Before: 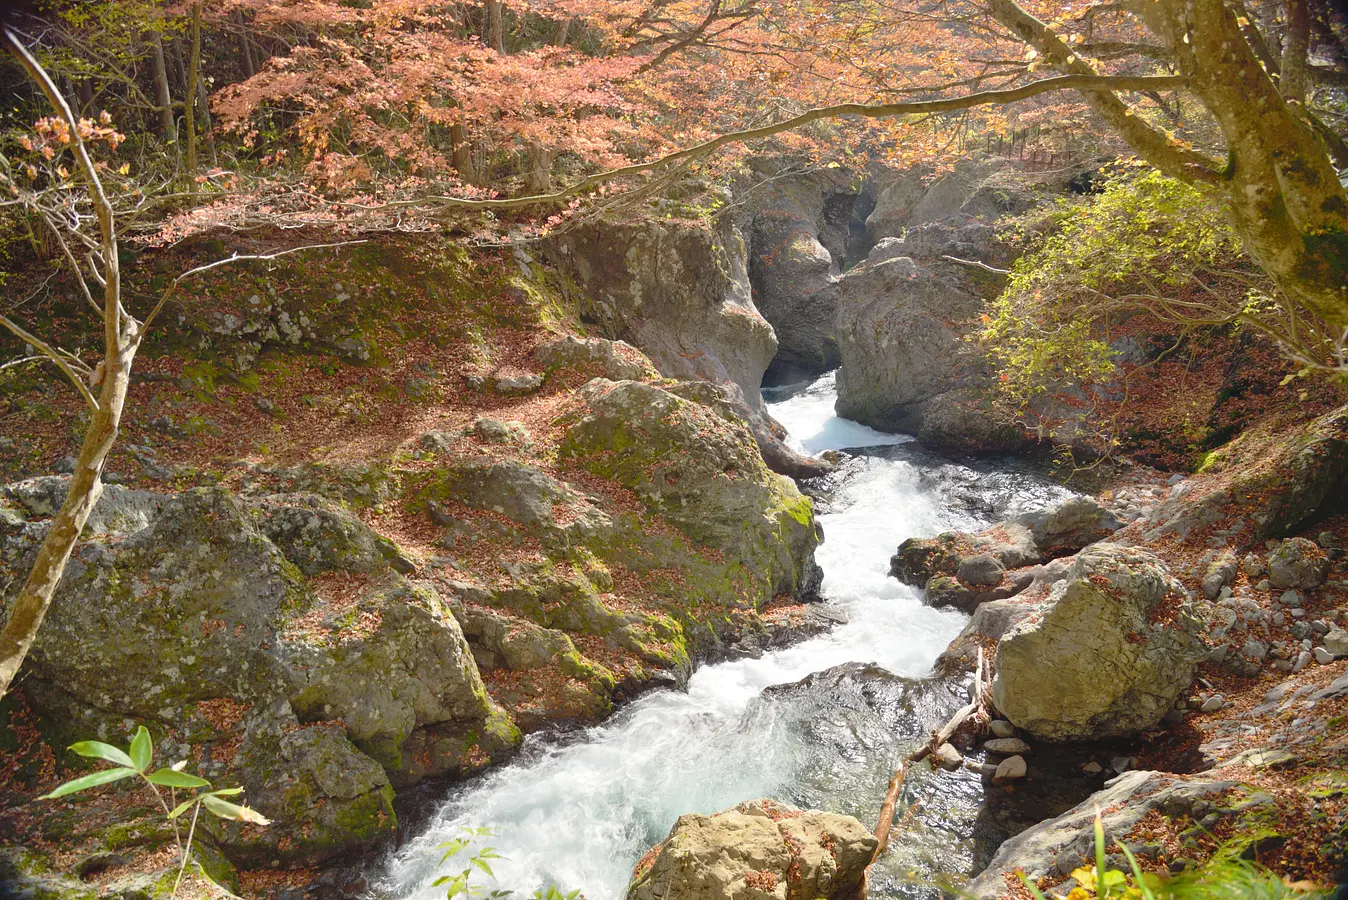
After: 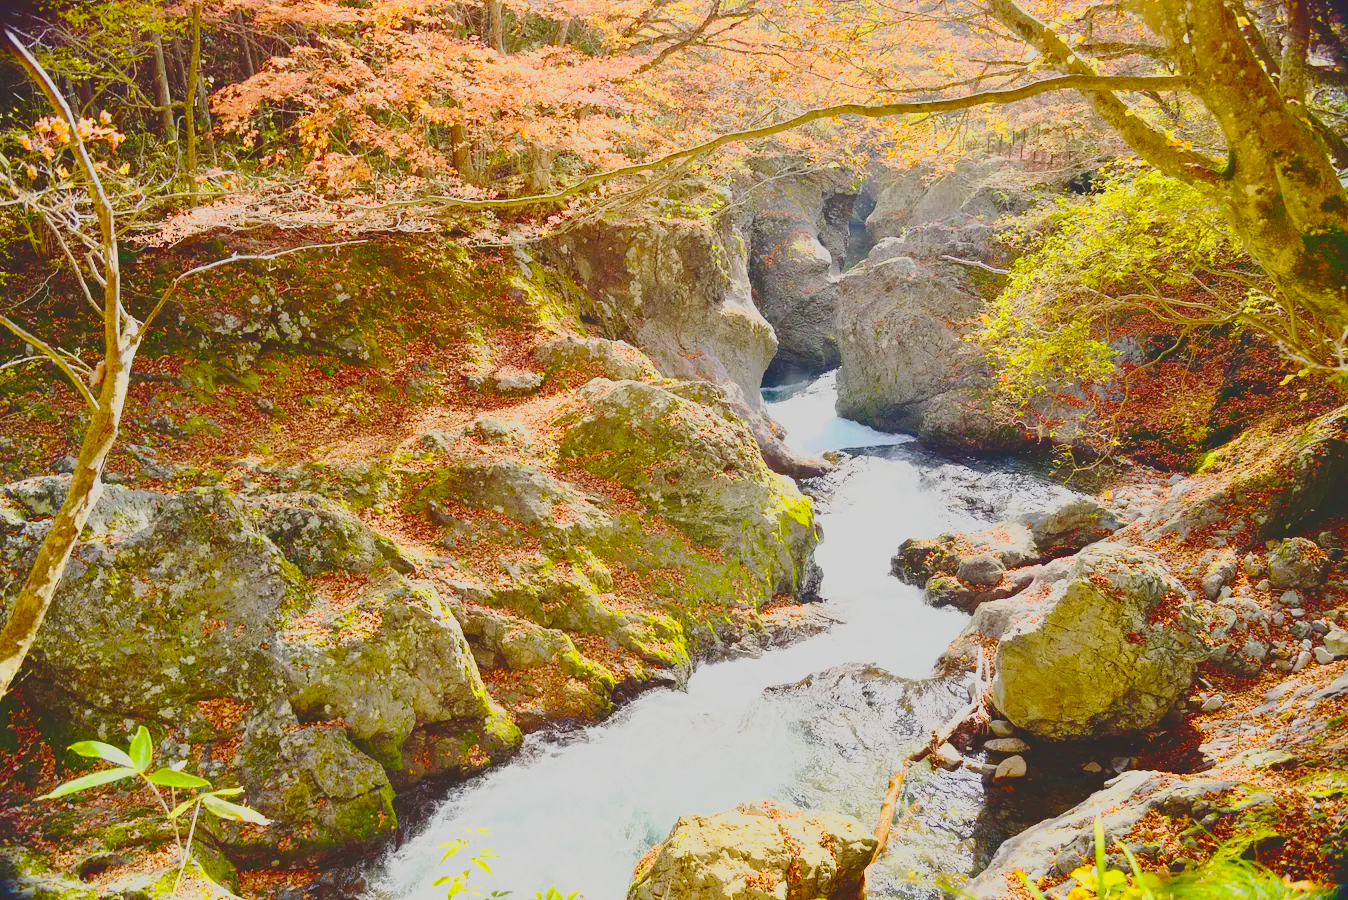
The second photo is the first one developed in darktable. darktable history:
base curve: curves: ch0 [(0, 0) (0.028, 0.03) (0.121, 0.232) (0.46, 0.748) (0.859, 0.968) (1, 1)], preserve colors none
tone curve: curves: ch0 [(0, 0.148) (0.191, 0.225) (0.712, 0.695) (0.864, 0.797) (1, 0.839)]
color balance rgb: perceptual saturation grading › global saturation 20%, global vibrance 20%
